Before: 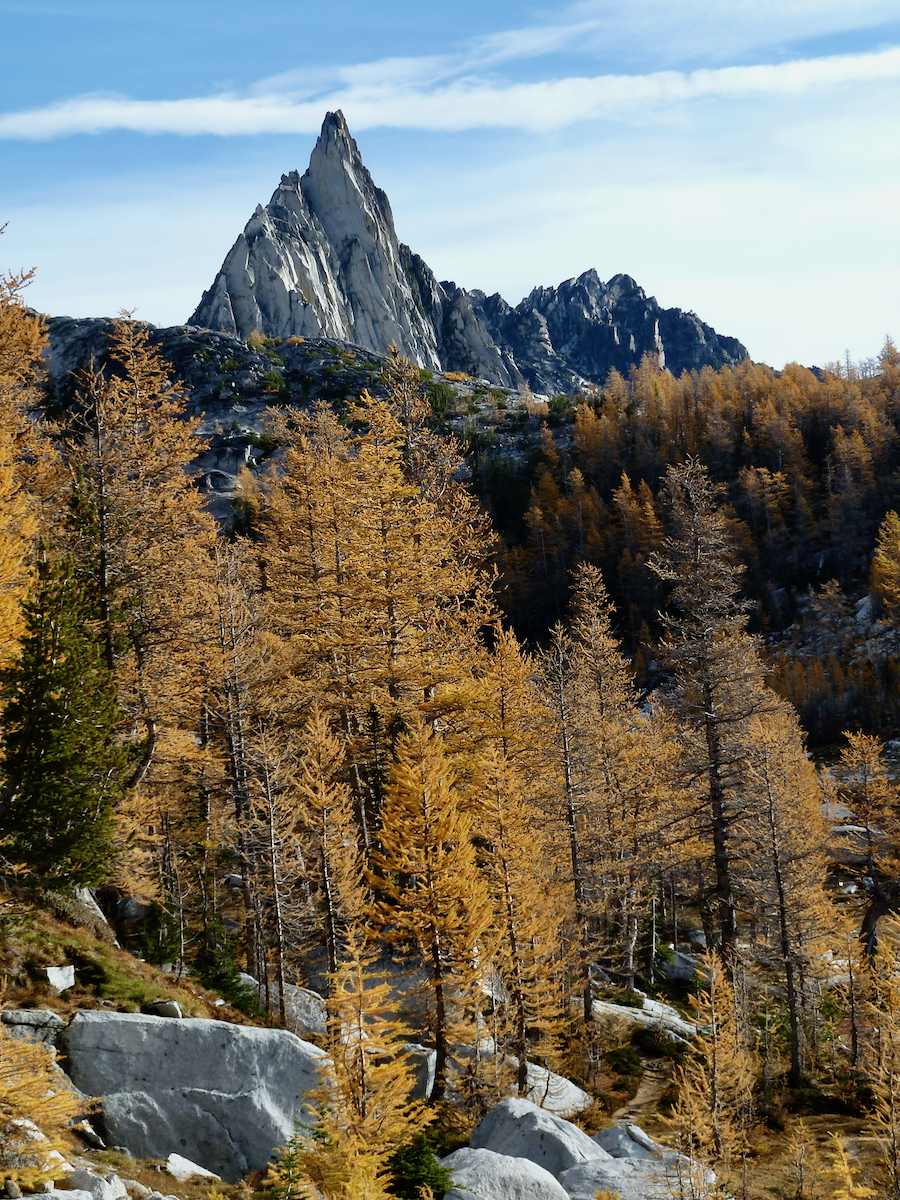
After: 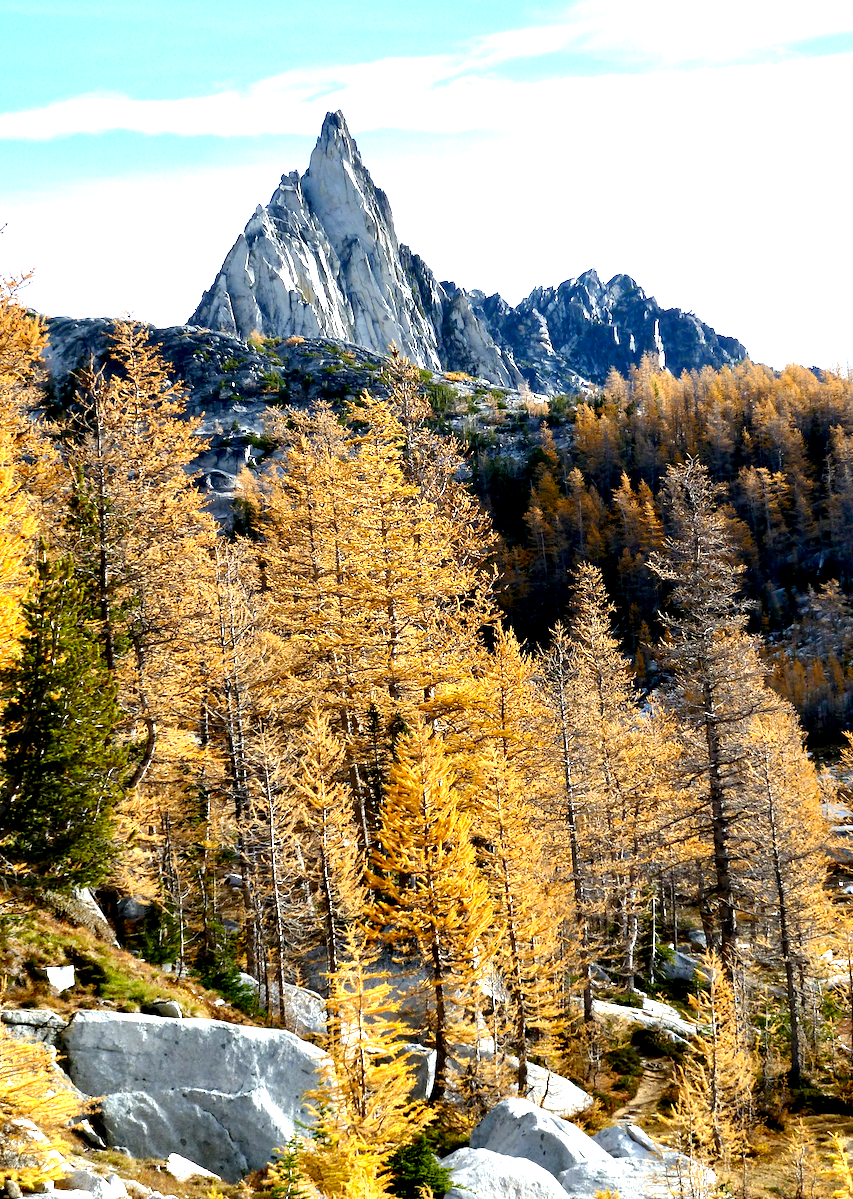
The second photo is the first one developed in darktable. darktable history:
crop and rotate: left 0%, right 5.163%
exposure: black level correction 0, exposure 1.391 EV, compensate exposure bias true, compensate highlight preservation false
